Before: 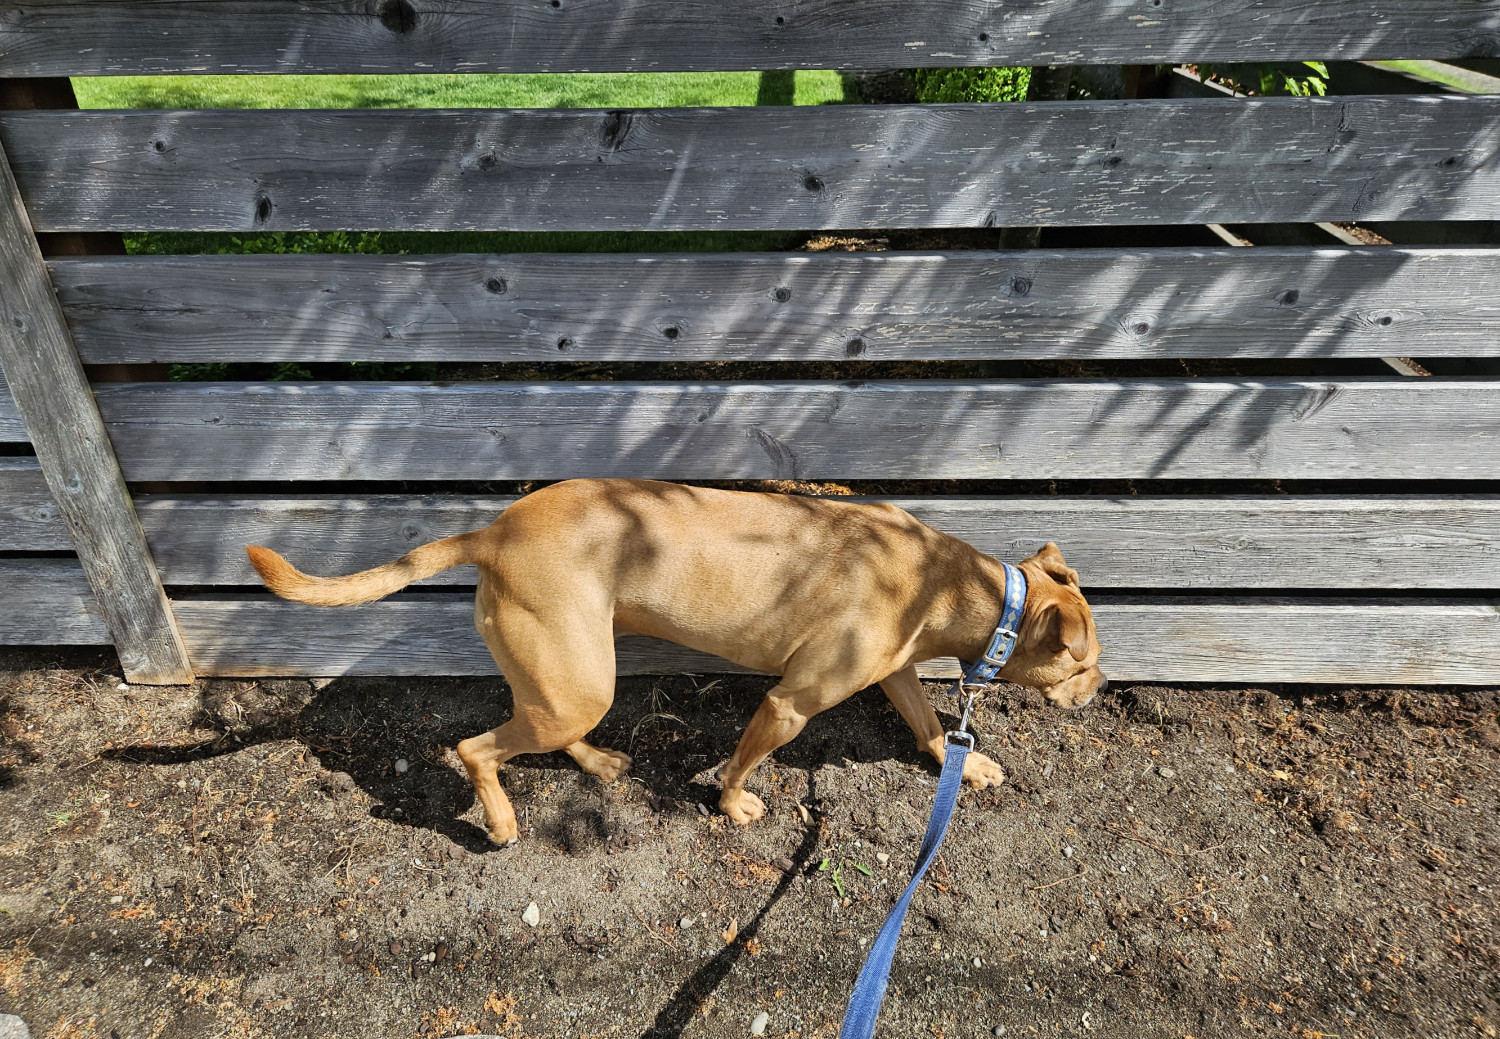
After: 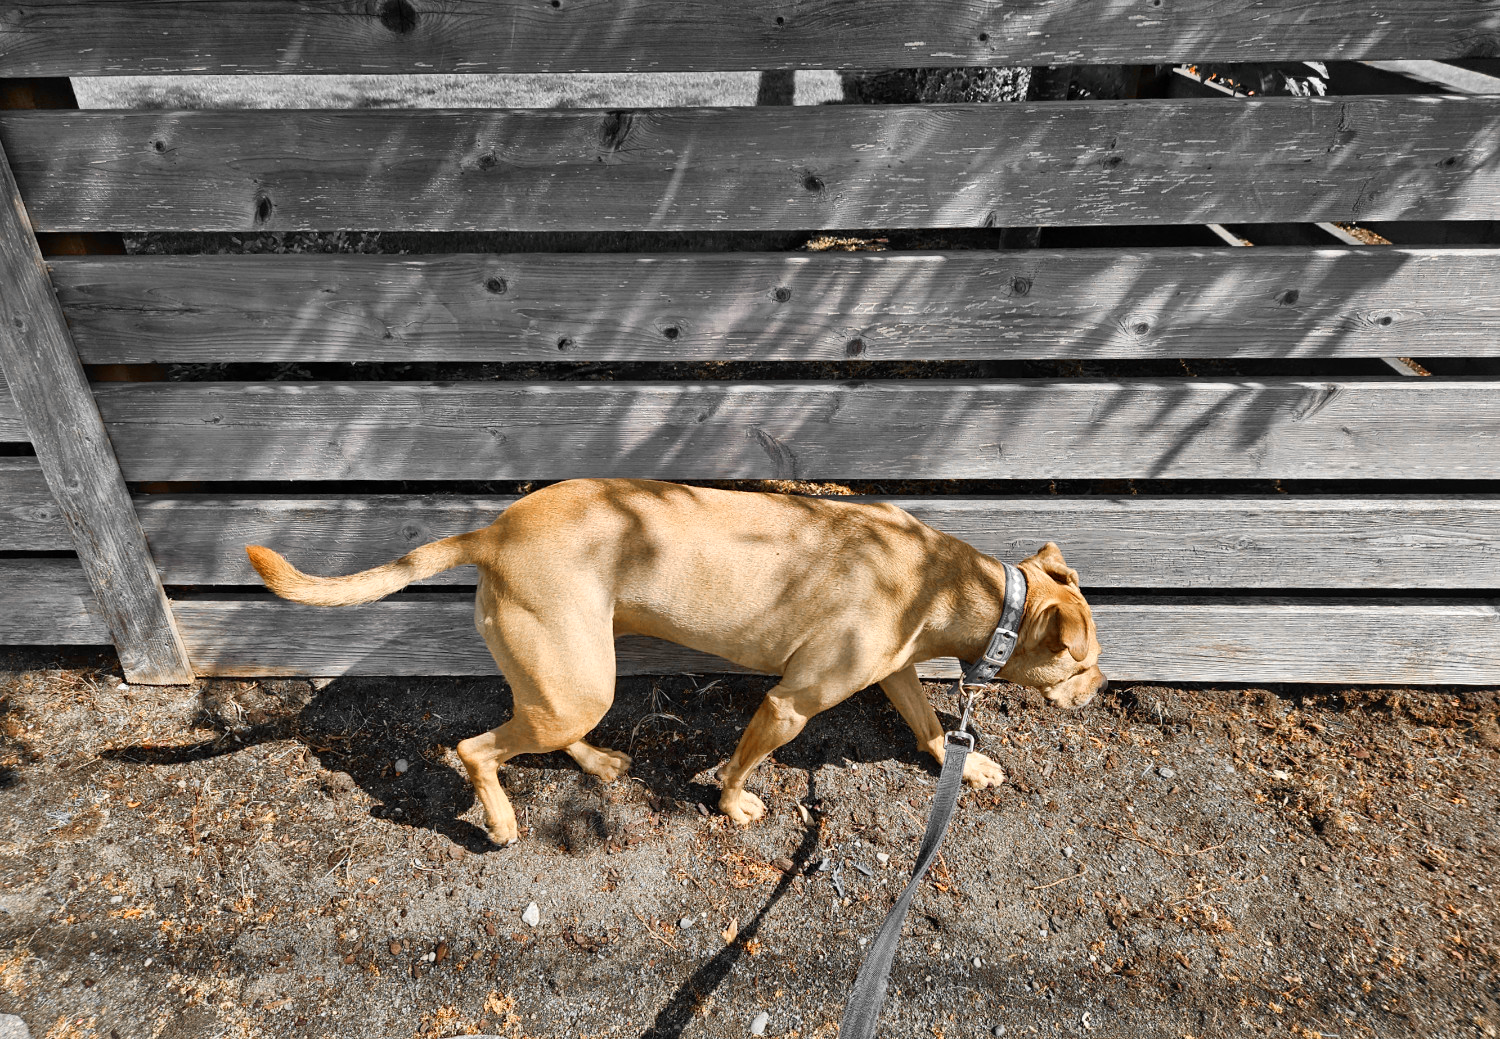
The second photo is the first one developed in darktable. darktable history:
color balance rgb: highlights gain › chroma 2.063%, highlights gain › hue 66.49°, perceptual saturation grading › global saturation 28.202%, perceptual saturation grading › highlights -25.266%, perceptual saturation grading › mid-tones 25.339%, perceptual saturation grading › shadows 49.888%
color zones: curves: ch0 [(0, 0.65) (0.096, 0.644) (0.221, 0.539) (0.429, 0.5) (0.571, 0.5) (0.714, 0.5) (0.857, 0.5) (1, 0.65)]; ch1 [(0, 0.5) (0.143, 0.5) (0.257, -0.002) (0.429, 0.04) (0.571, -0.001) (0.714, -0.015) (0.857, 0.024) (1, 0.5)]
